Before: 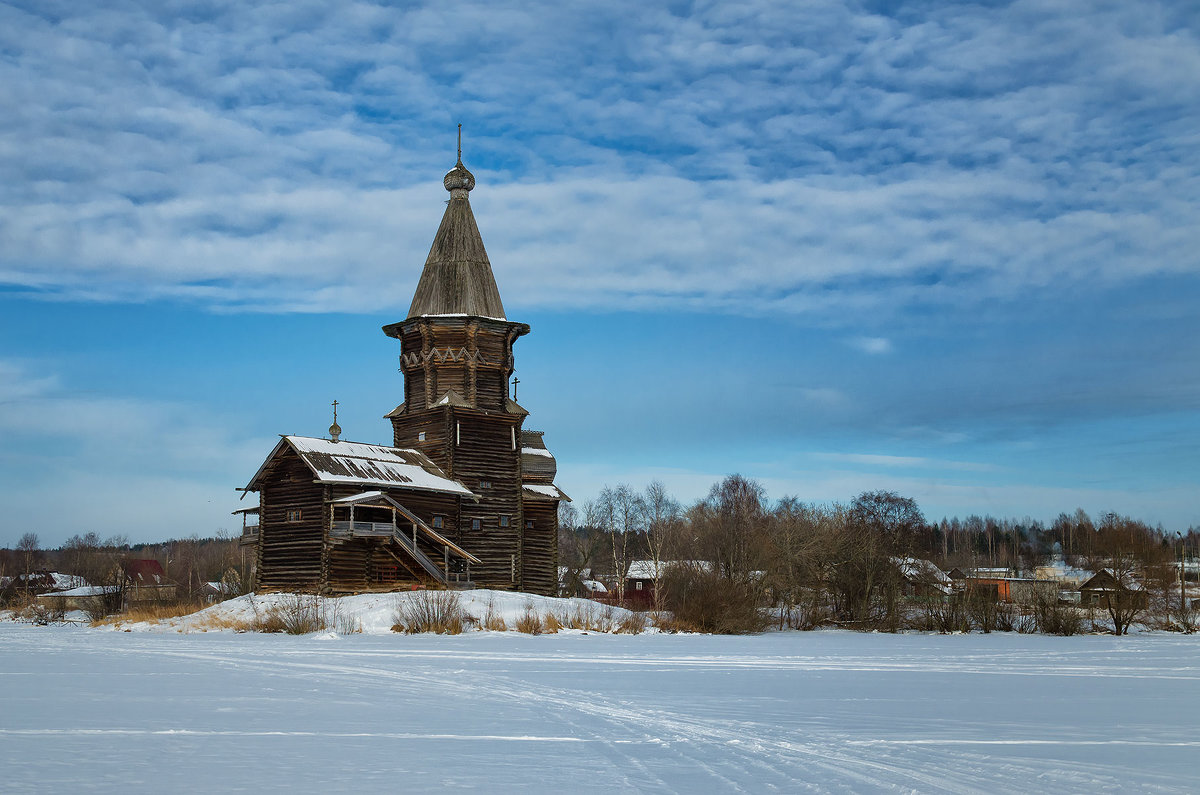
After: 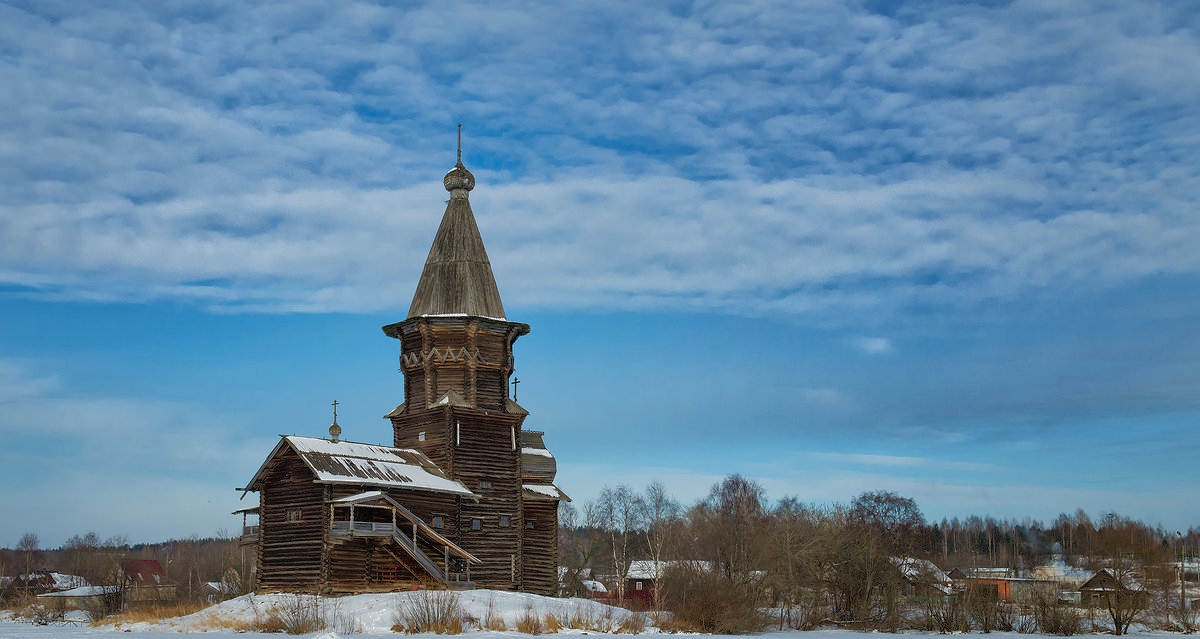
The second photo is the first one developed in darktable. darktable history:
crop: bottom 19.568%
shadows and highlights: on, module defaults
tone equalizer: edges refinement/feathering 500, mask exposure compensation -1.57 EV, preserve details no
